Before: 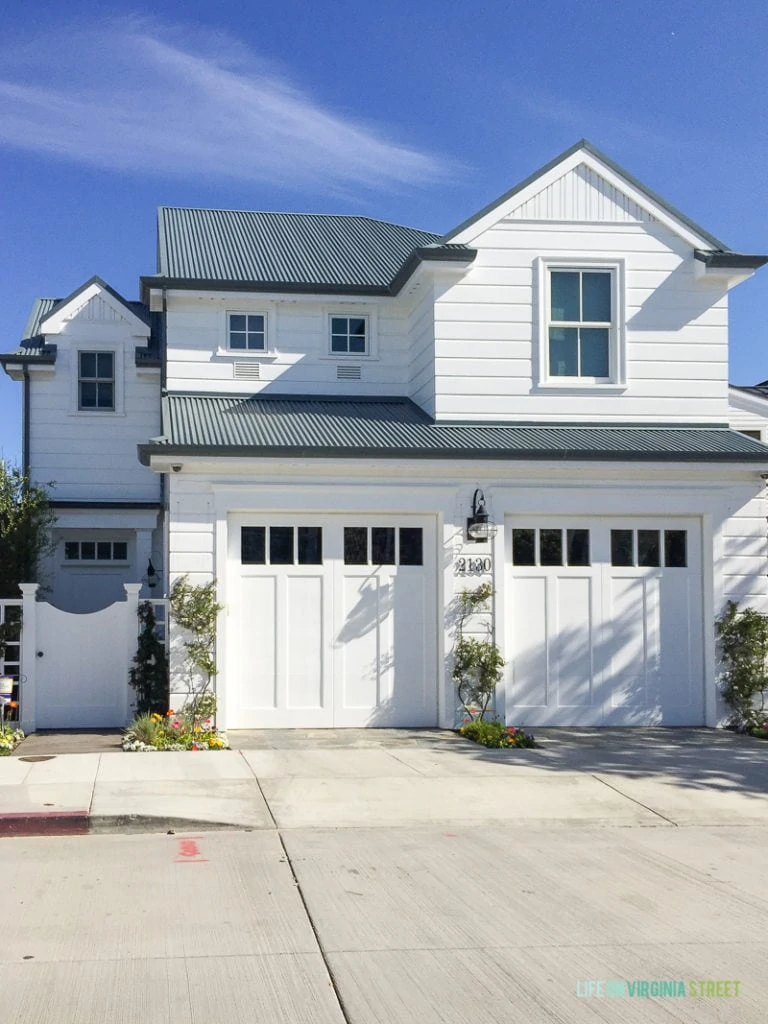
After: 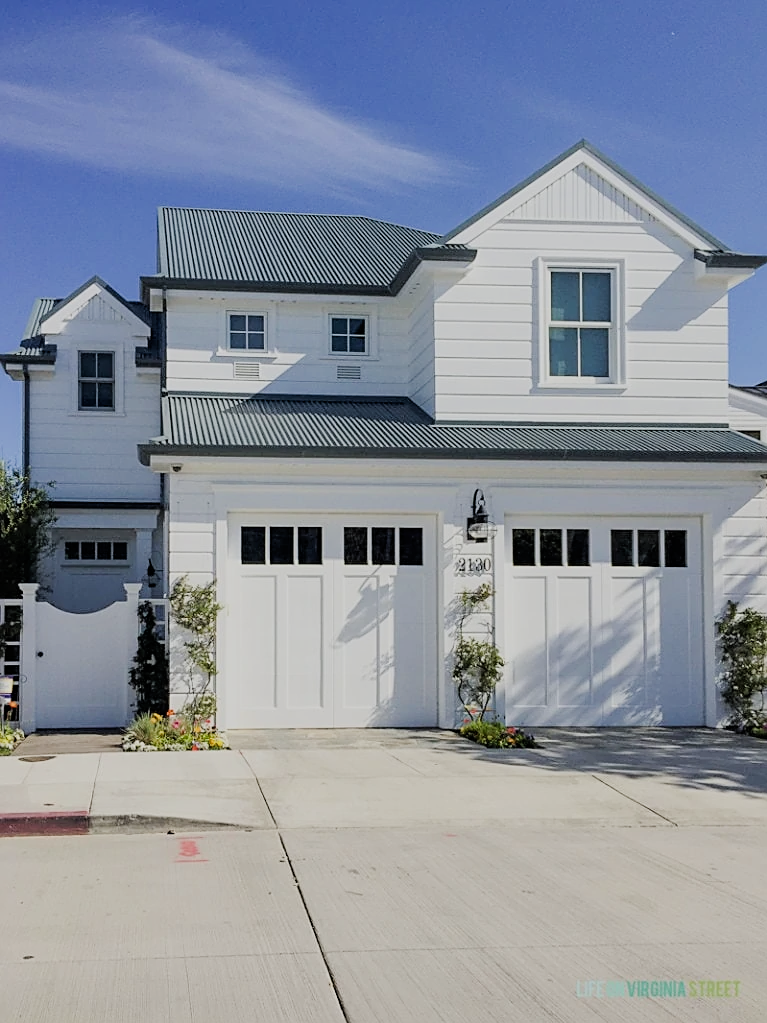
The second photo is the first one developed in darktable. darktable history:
filmic rgb: black relative exposure -6.98 EV, white relative exposure 5.63 EV, hardness 2.86
sharpen: on, module defaults
crop and rotate: left 0.126%
